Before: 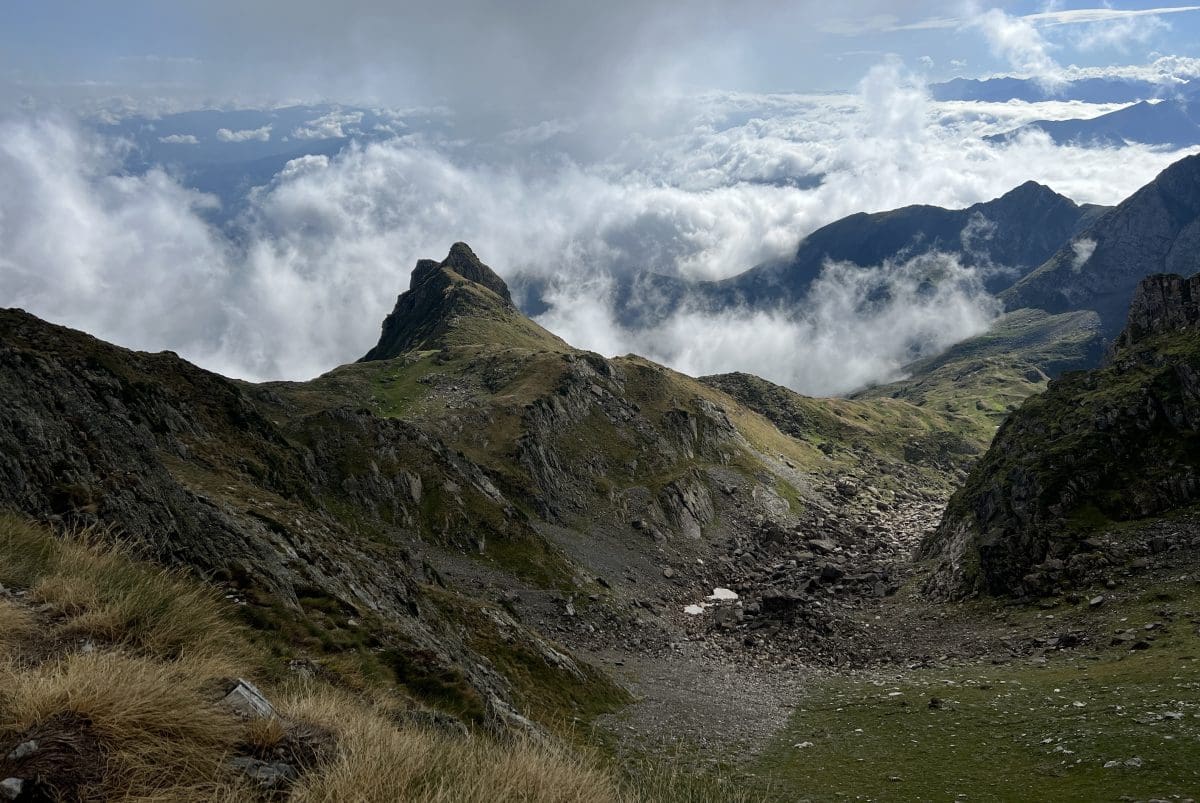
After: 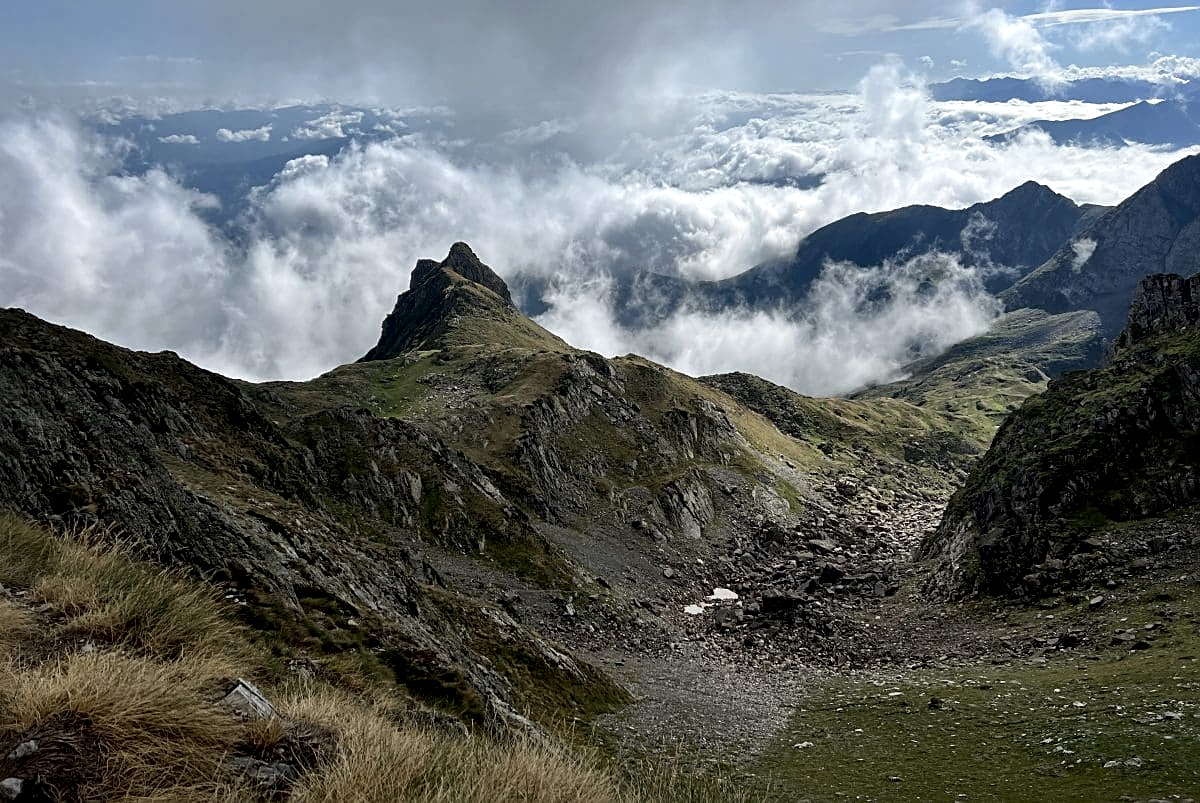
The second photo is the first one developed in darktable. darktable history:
sharpen: on, module defaults
local contrast: mode bilateral grid, contrast 50, coarseness 50, detail 150%, midtone range 0.2
